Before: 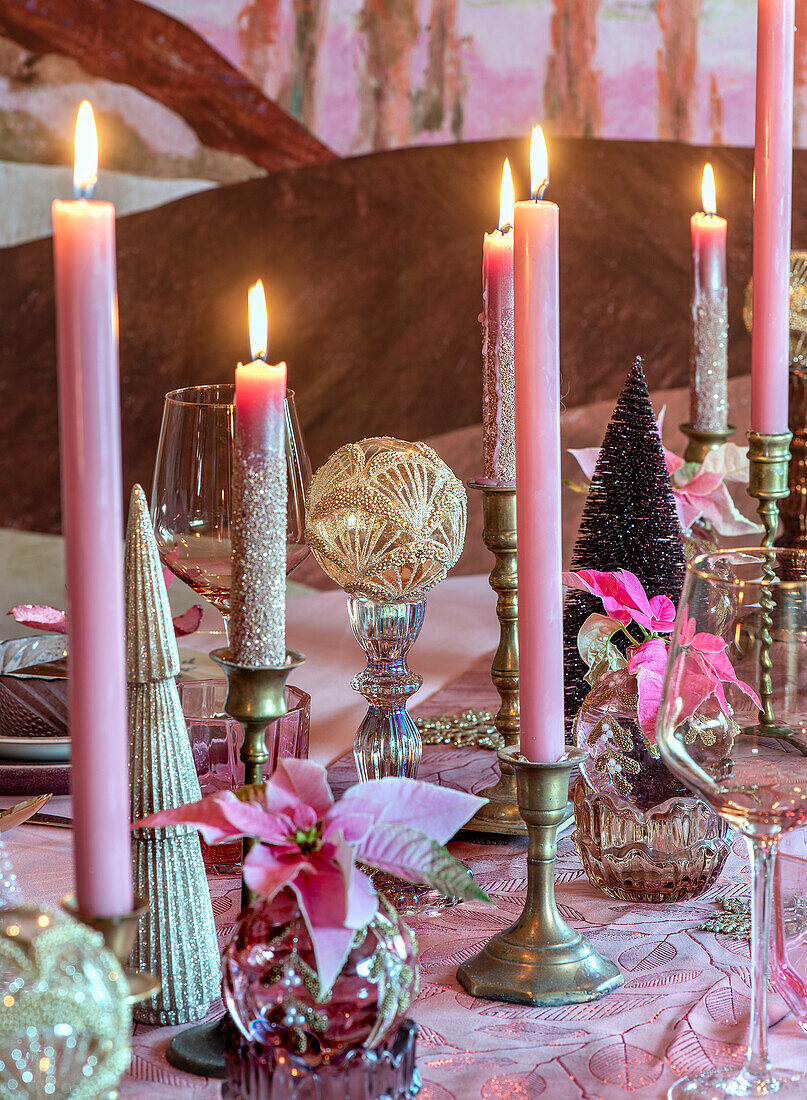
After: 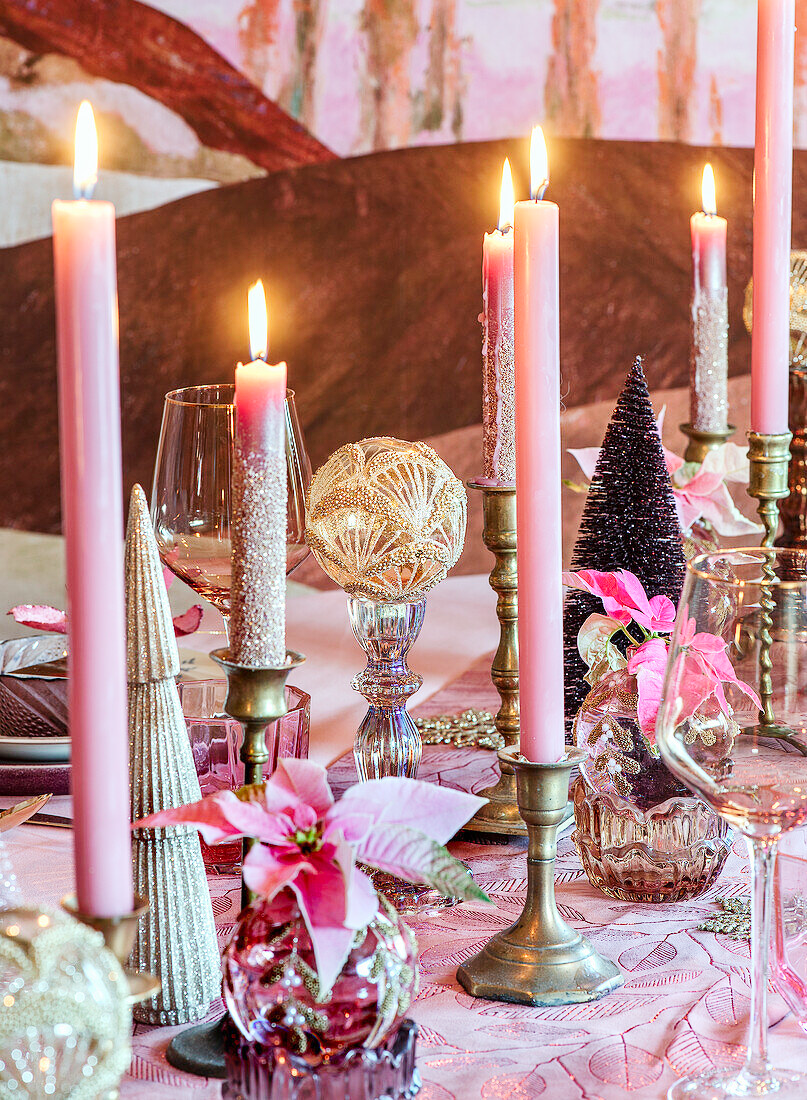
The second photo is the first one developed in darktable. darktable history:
tone curve: curves: ch0 [(0, 0) (0.003, 0.003) (0.011, 0.014) (0.025, 0.033) (0.044, 0.06) (0.069, 0.096) (0.1, 0.132) (0.136, 0.174) (0.177, 0.226) (0.224, 0.282) (0.277, 0.352) (0.335, 0.435) (0.399, 0.524) (0.468, 0.615) (0.543, 0.695) (0.623, 0.771) (0.709, 0.835) (0.801, 0.894) (0.898, 0.944) (1, 1)], preserve colors none
